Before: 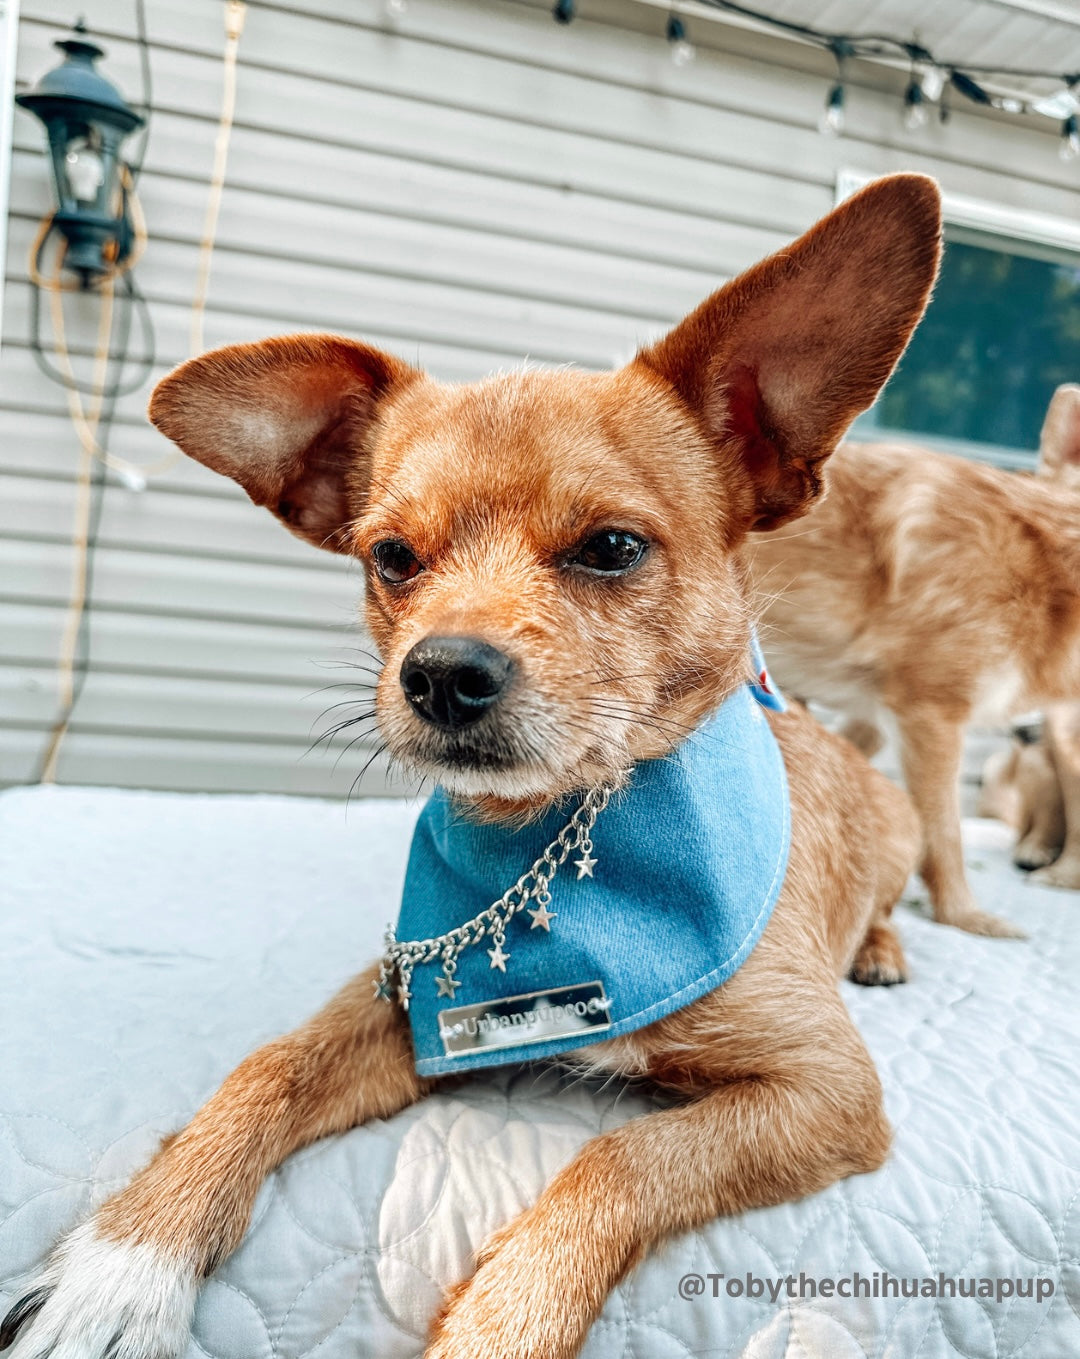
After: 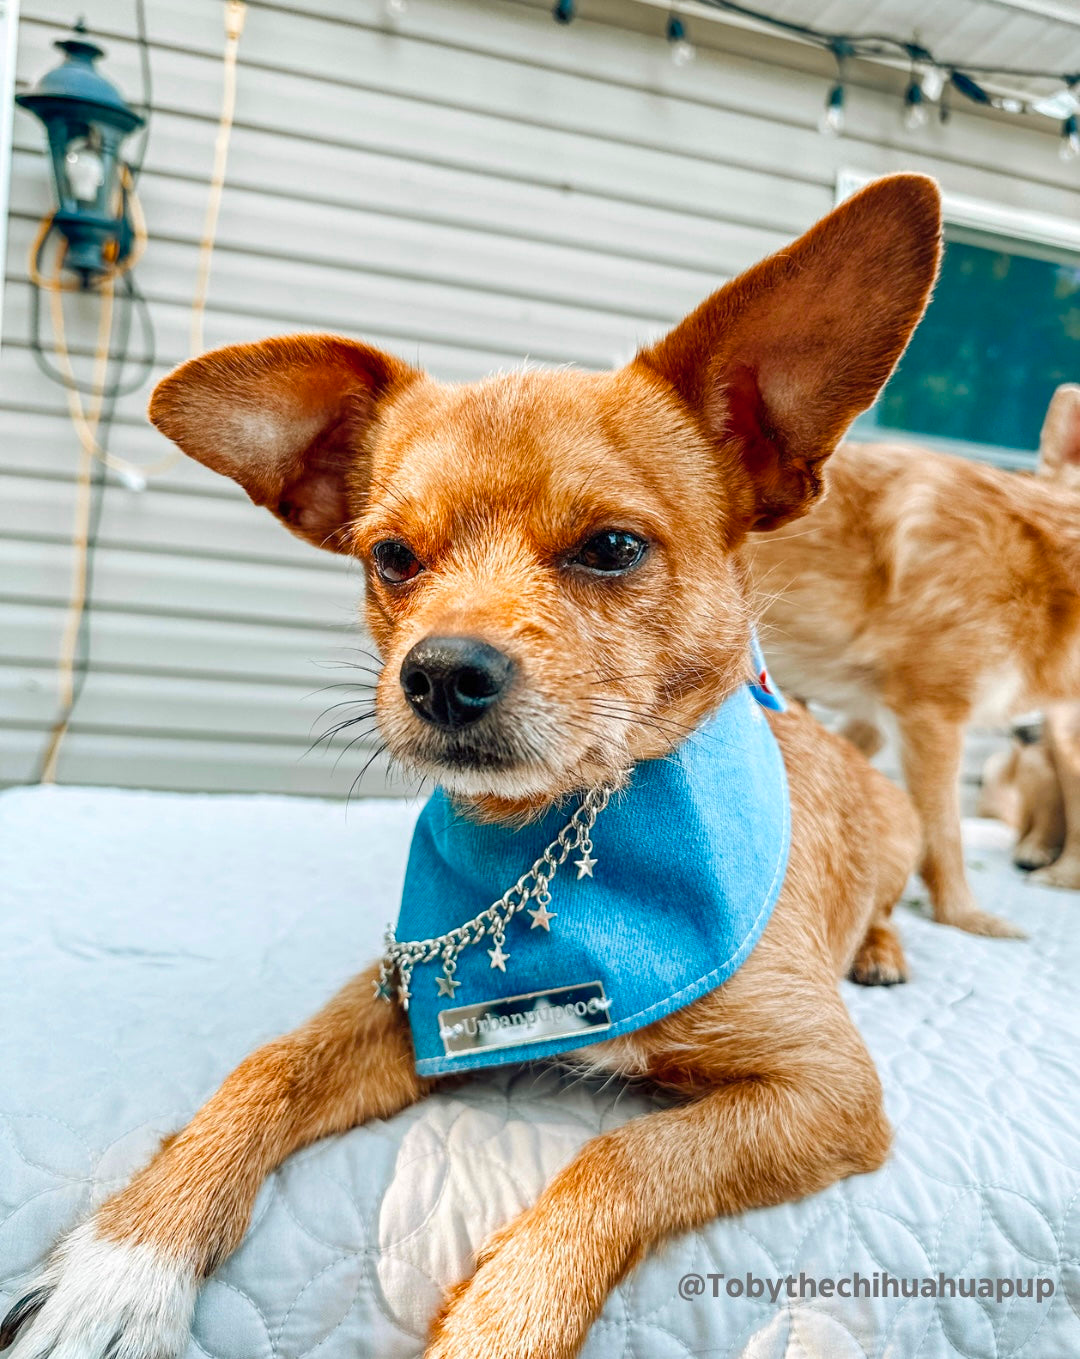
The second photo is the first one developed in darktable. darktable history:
color balance rgb: linear chroma grading › global chroma 32.872%, perceptual saturation grading › global saturation -2.435%, perceptual saturation grading › highlights -8.202%, perceptual saturation grading › mid-tones 8.137%, perceptual saturation grading › shadows 5.158%, global vibrance 20%
shadows and highlights: shadows 42.76, highlights 6.89
